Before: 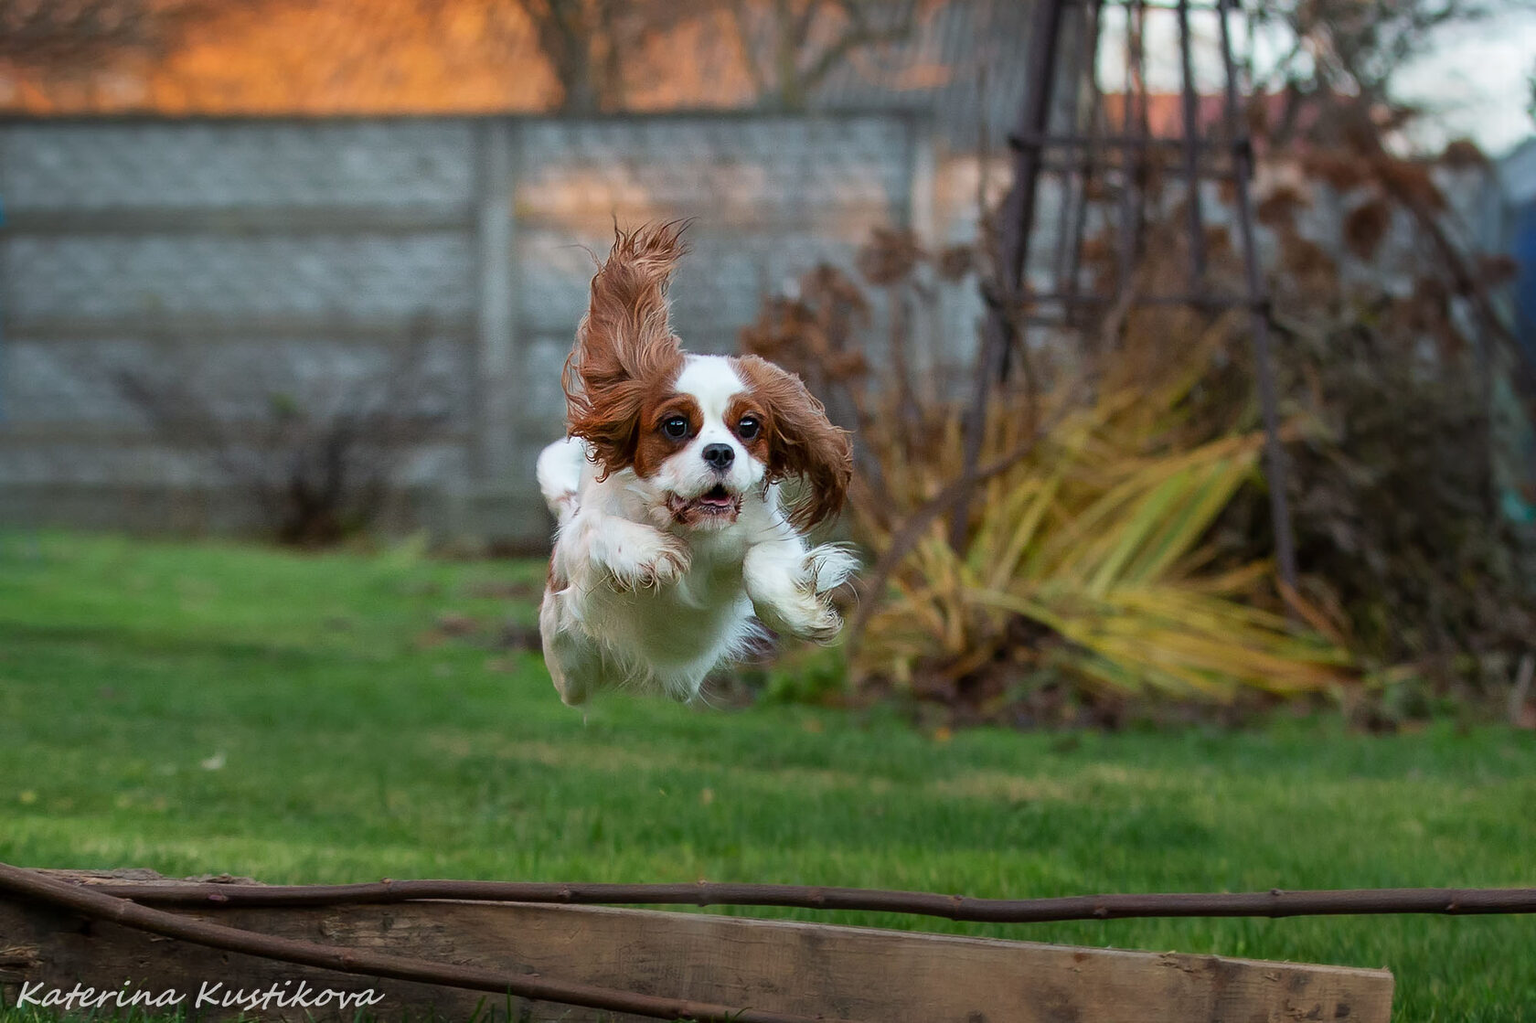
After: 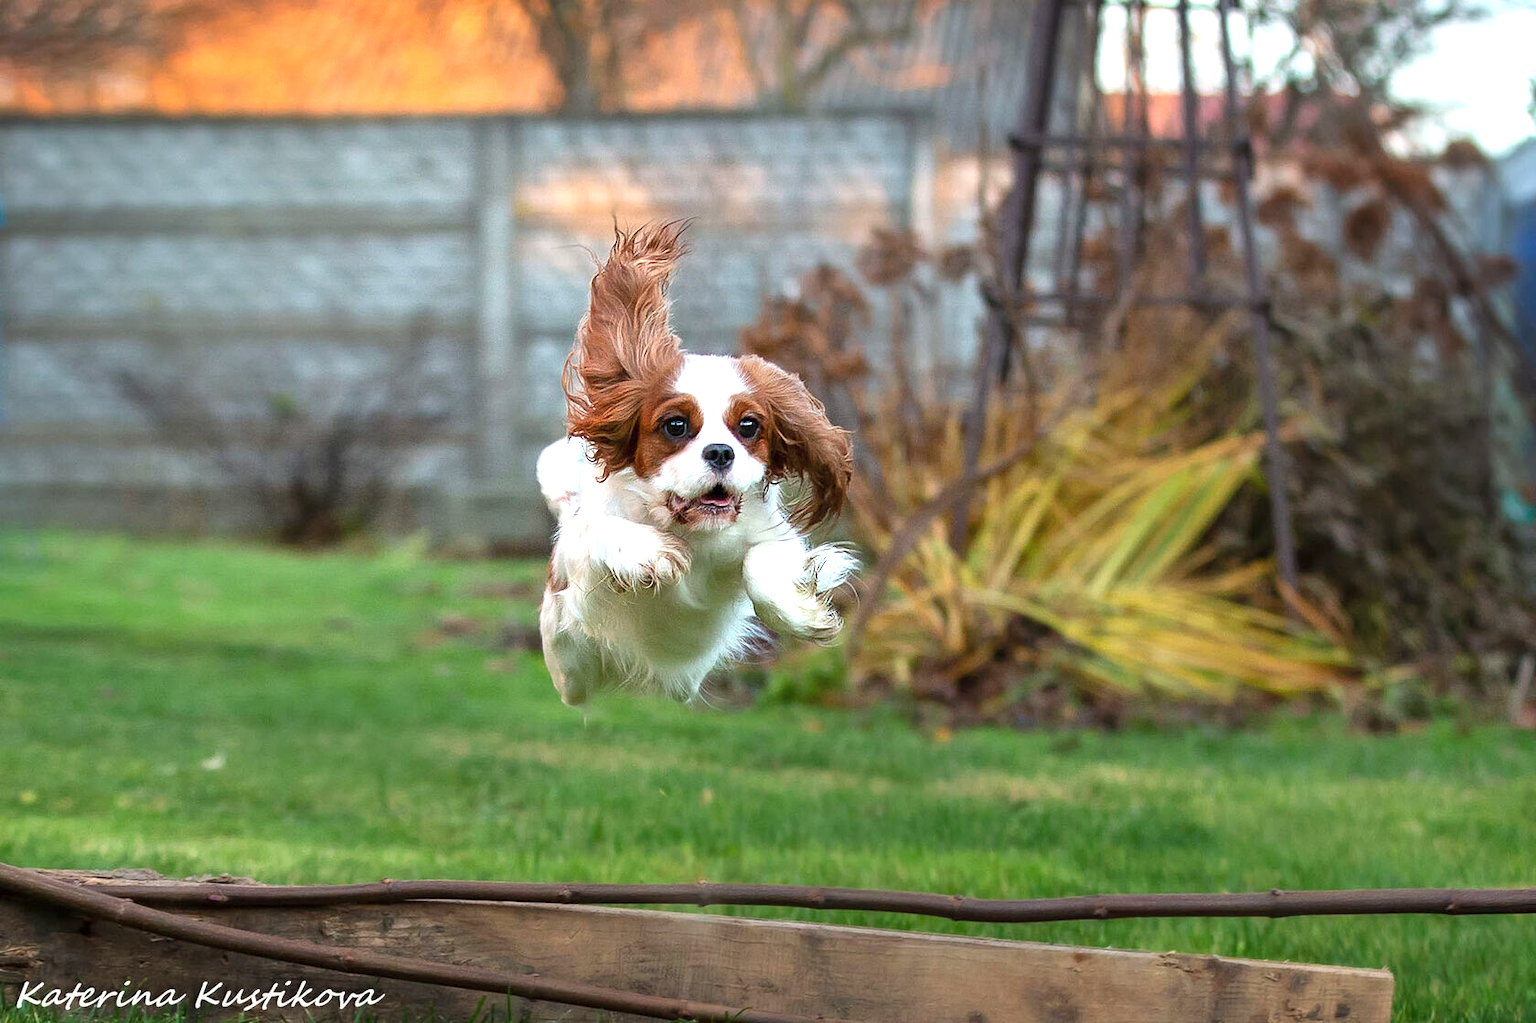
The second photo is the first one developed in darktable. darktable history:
exposure: black level correction 0, exposure 0.951 EV, compensate highlight preservation false
